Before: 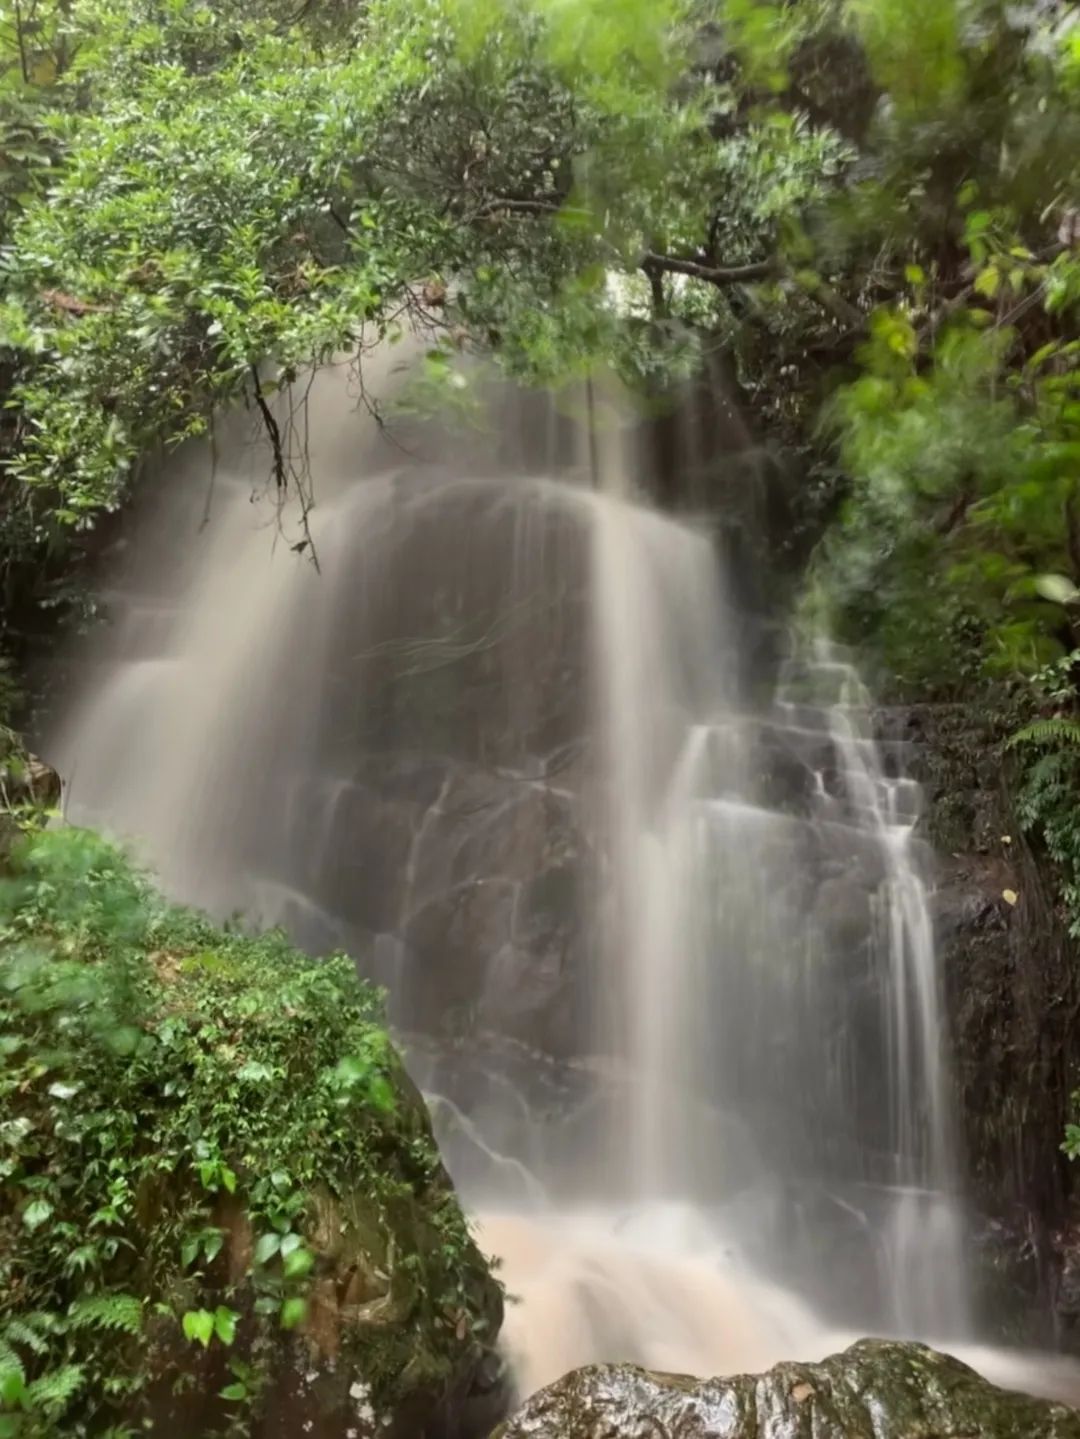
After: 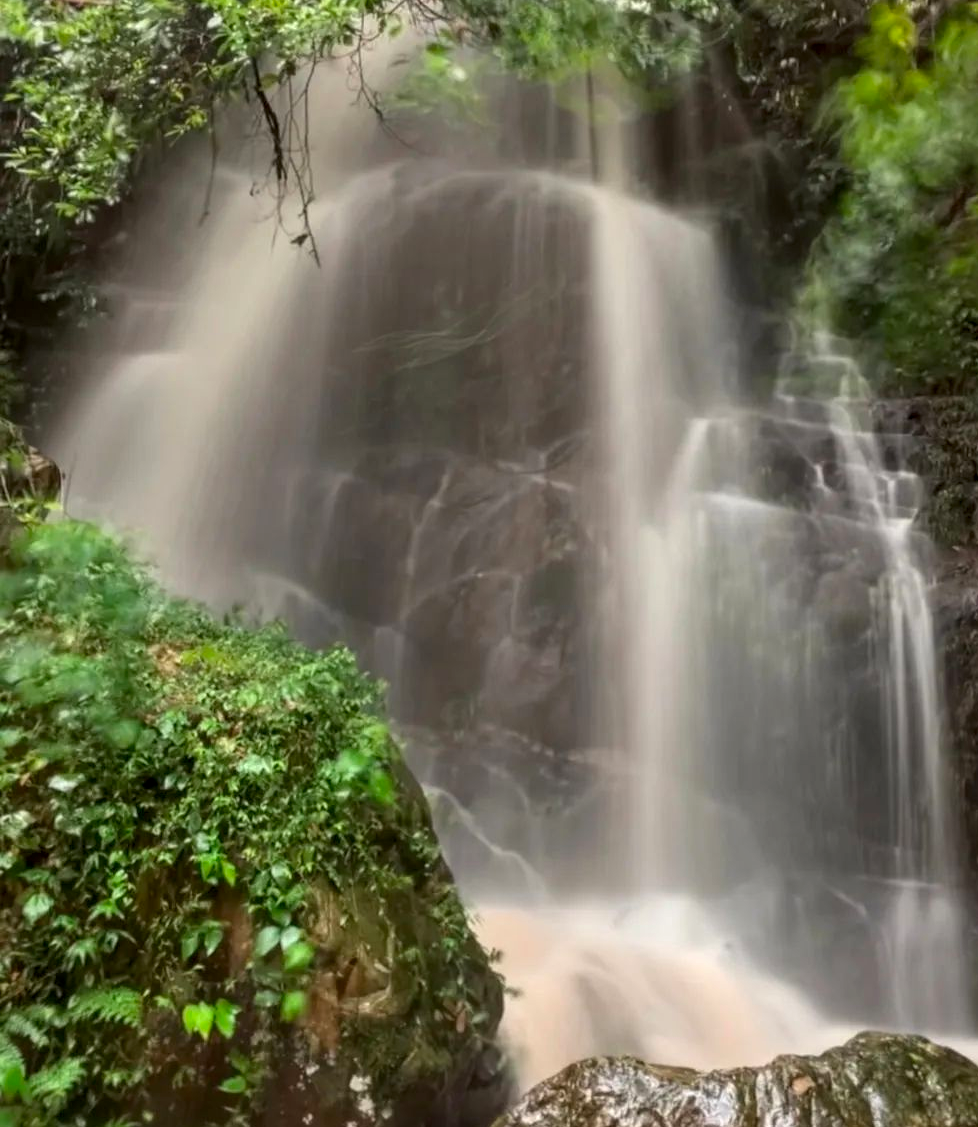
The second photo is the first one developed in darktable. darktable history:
local contrast: on, module defaults
crop: top 21.343%, right 9.395%, bottom 0.299%
